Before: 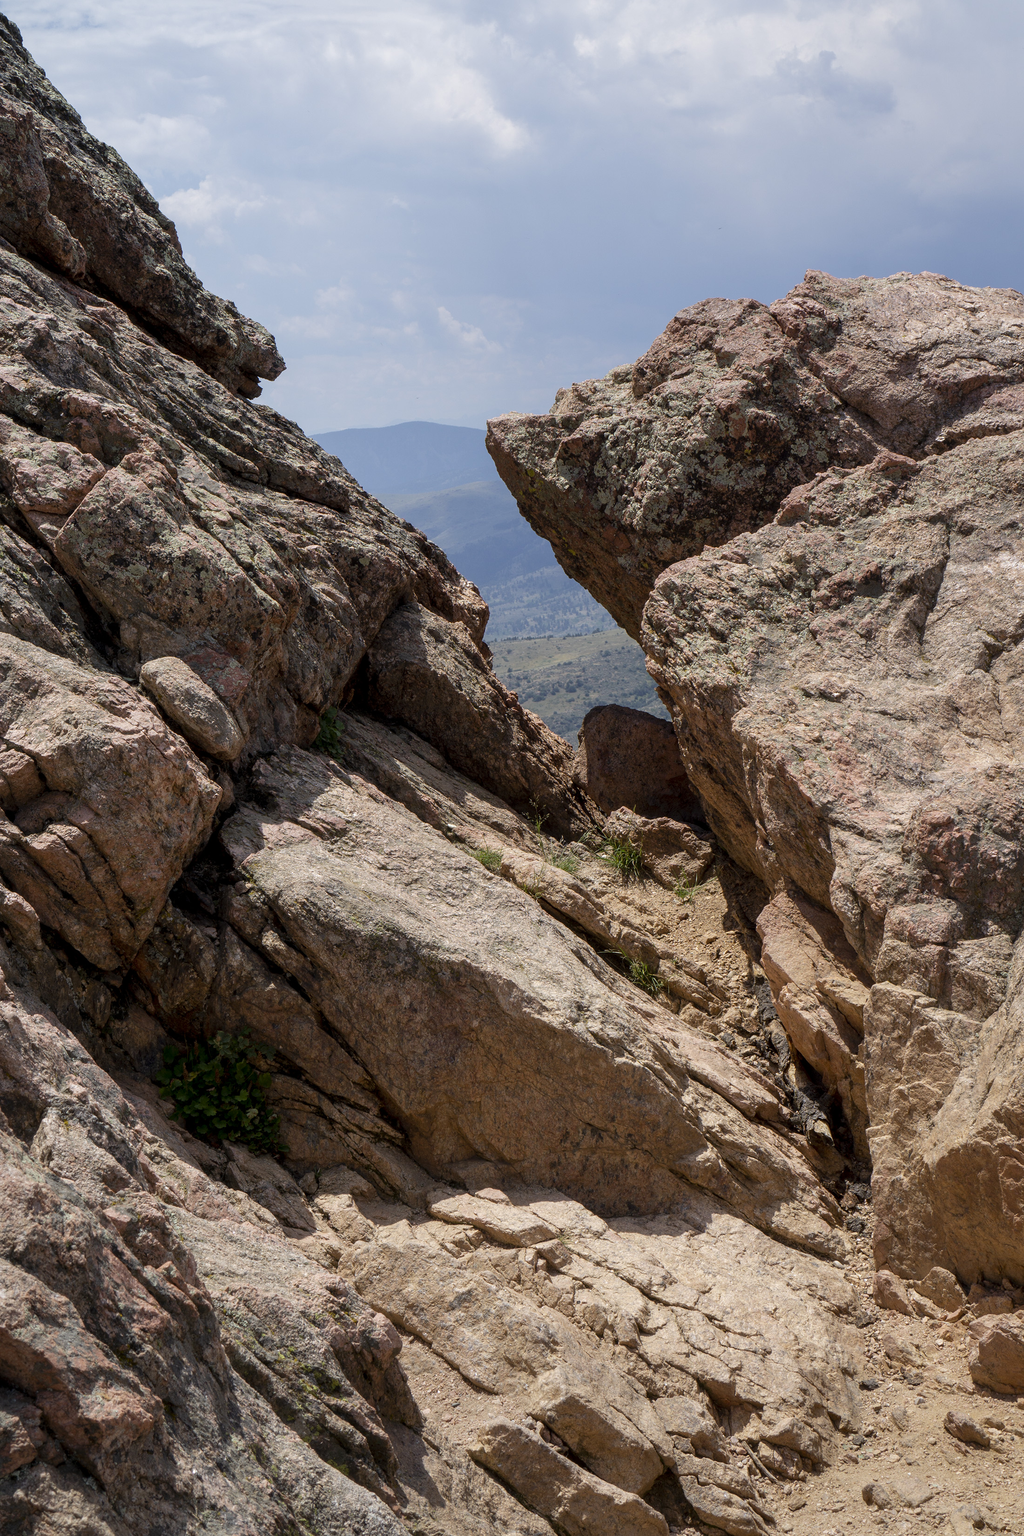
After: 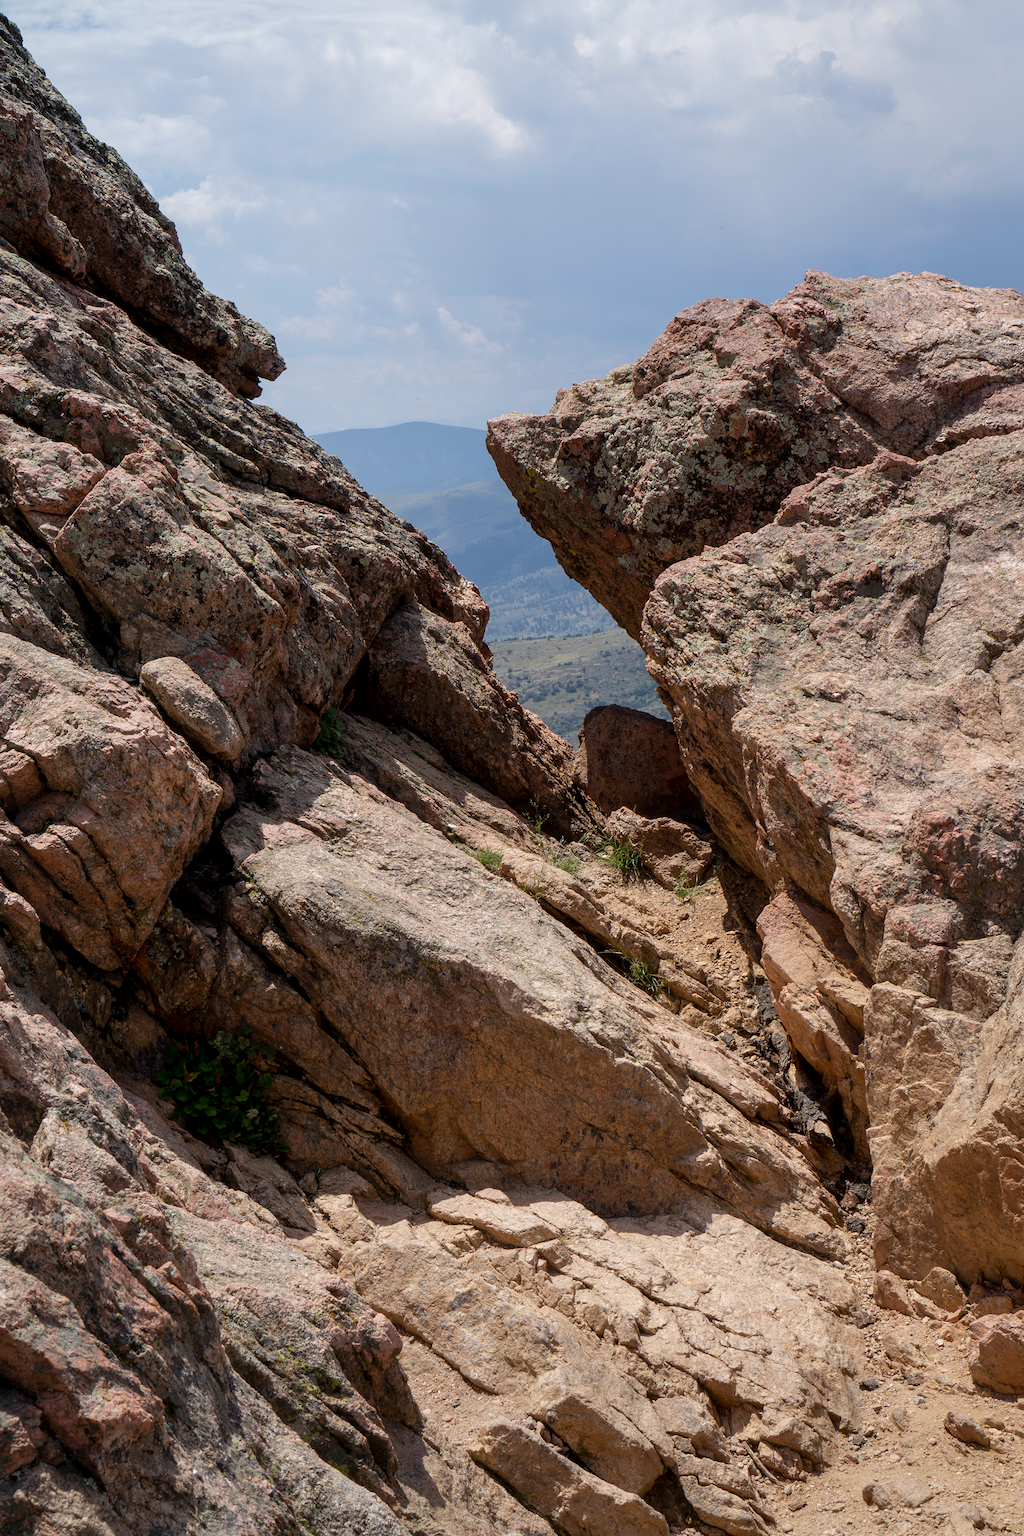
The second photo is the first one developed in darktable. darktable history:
tone equalizer: -8 EV 0.044 EV, edges refinement/feathering 500, mask exposure compensation -1.57 EV, preserve details no
